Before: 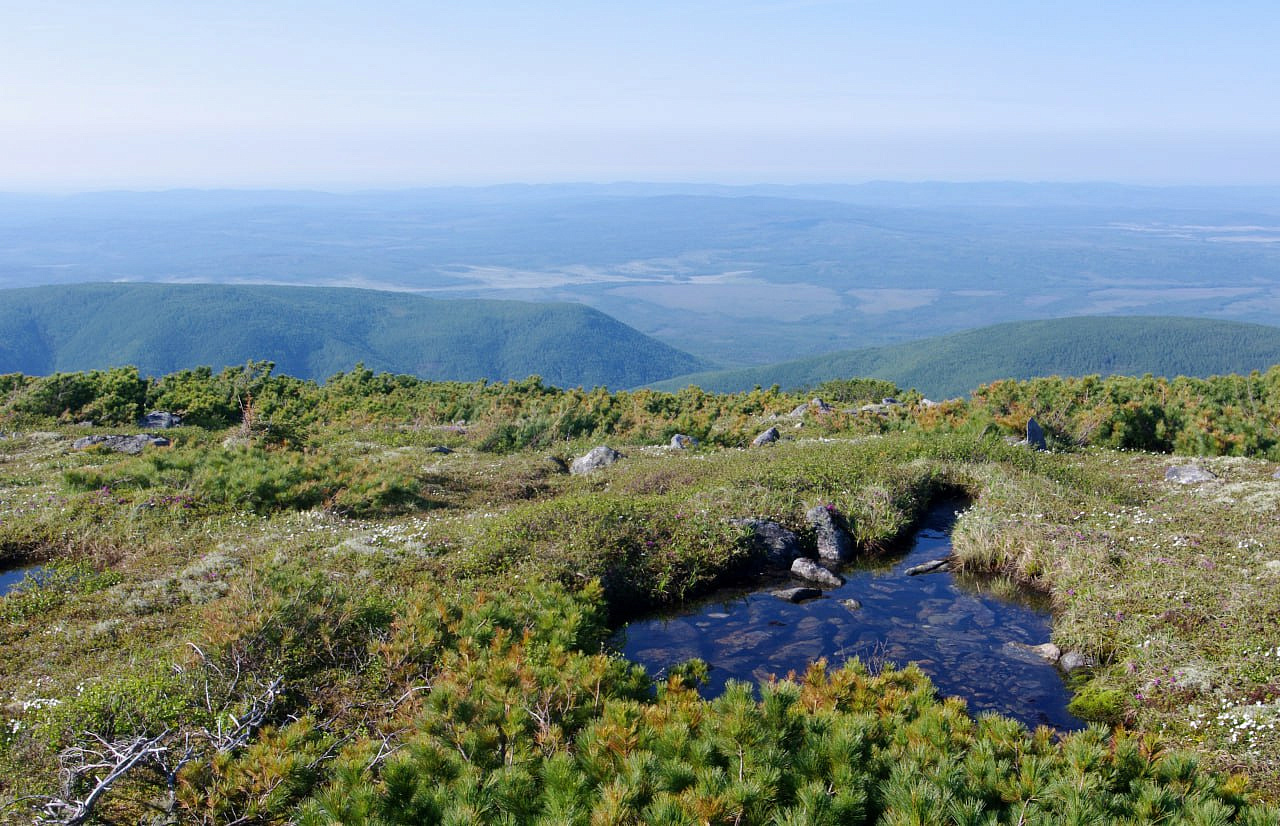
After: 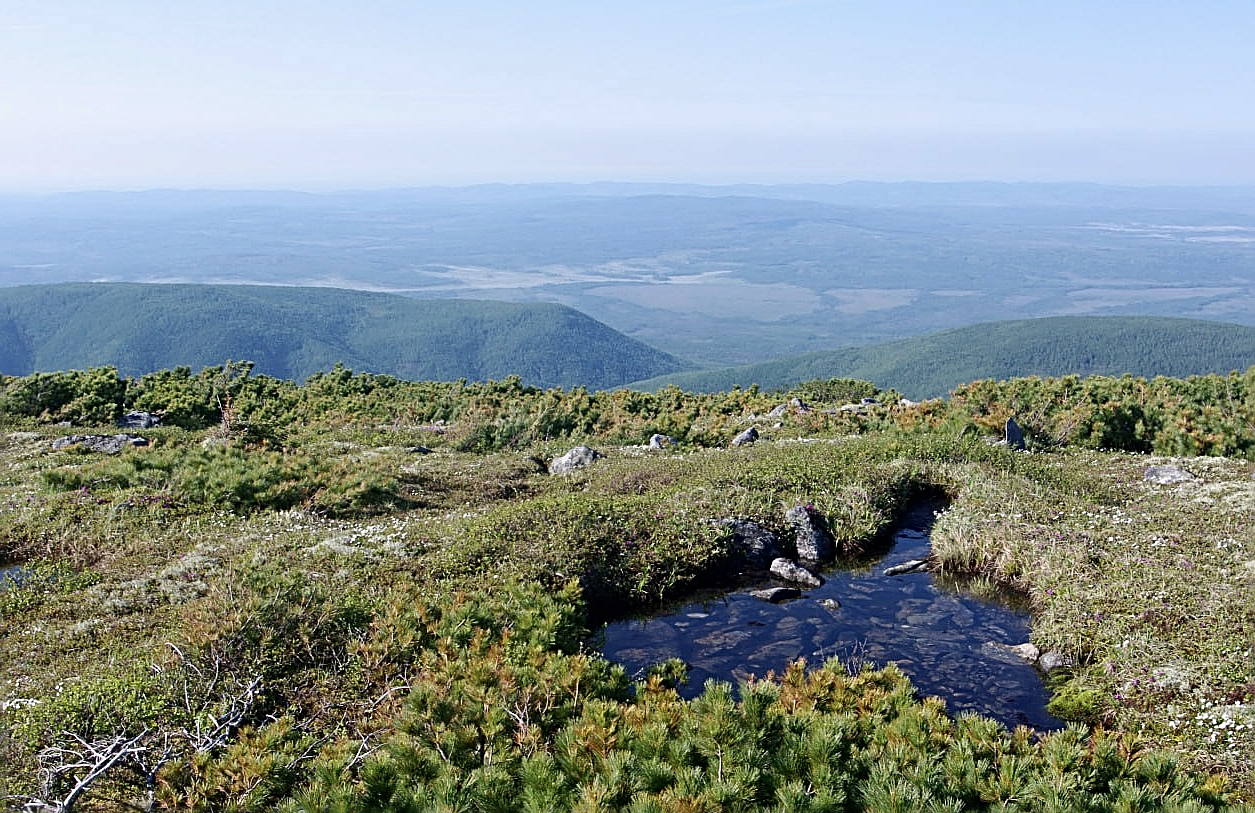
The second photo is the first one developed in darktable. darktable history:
crop: left 1.655%, right 0.28%, bottom 1.566%
sharpen: radius 2.707, amount 0.674
contrast brightness saturation: contrast 0.11, saturation -0.164
